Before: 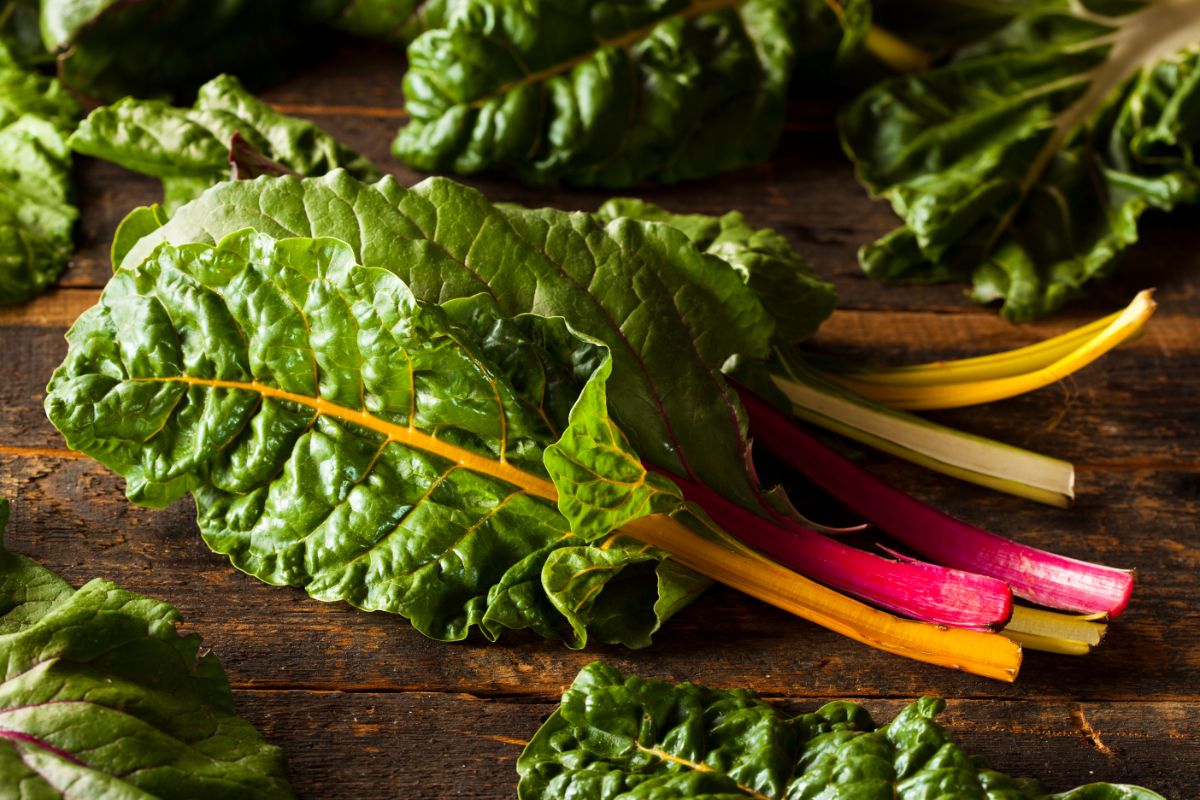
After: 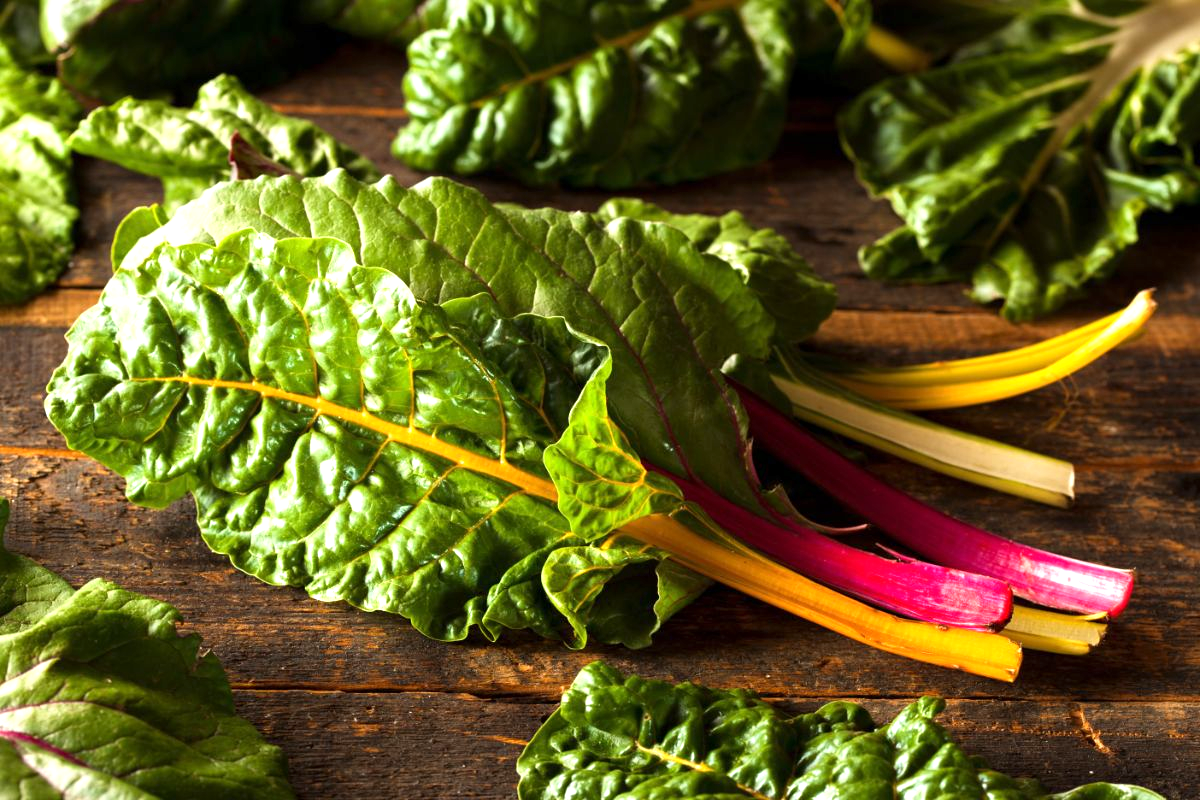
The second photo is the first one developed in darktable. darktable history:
exposure: exposure 0.731 EV, compensate exposure bias true, compensate highlight preservation false
